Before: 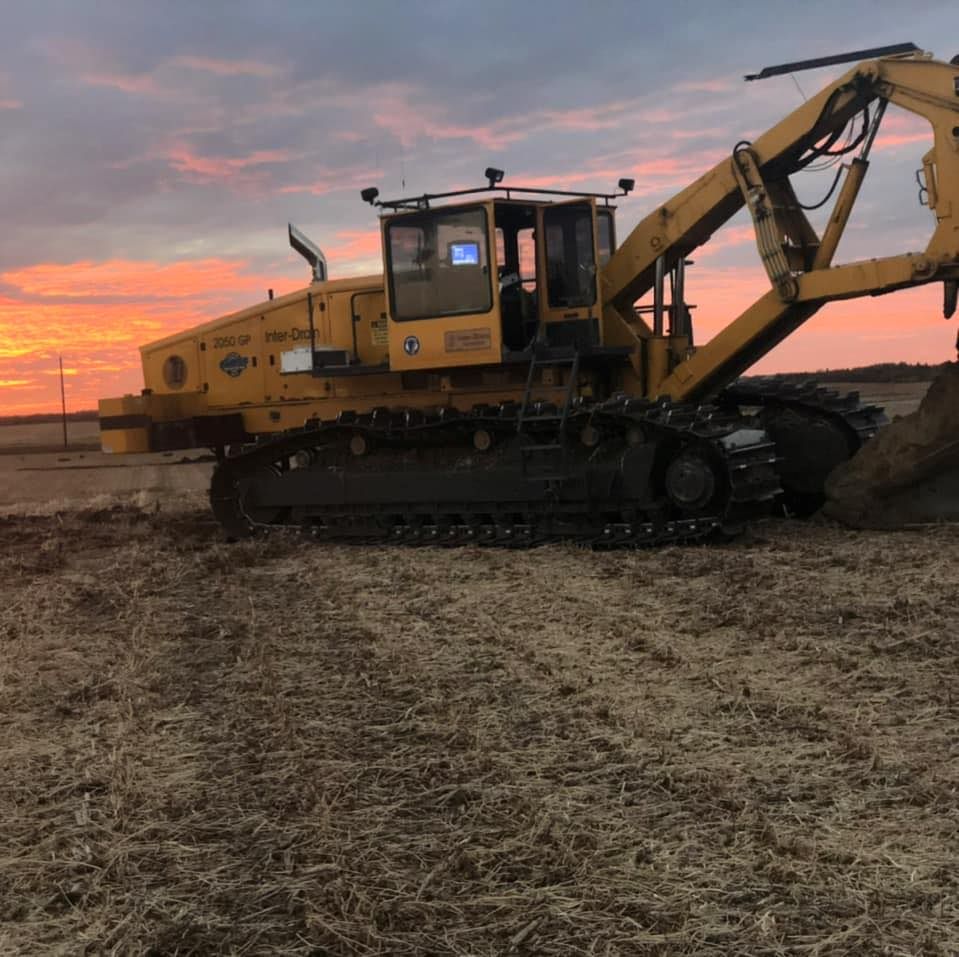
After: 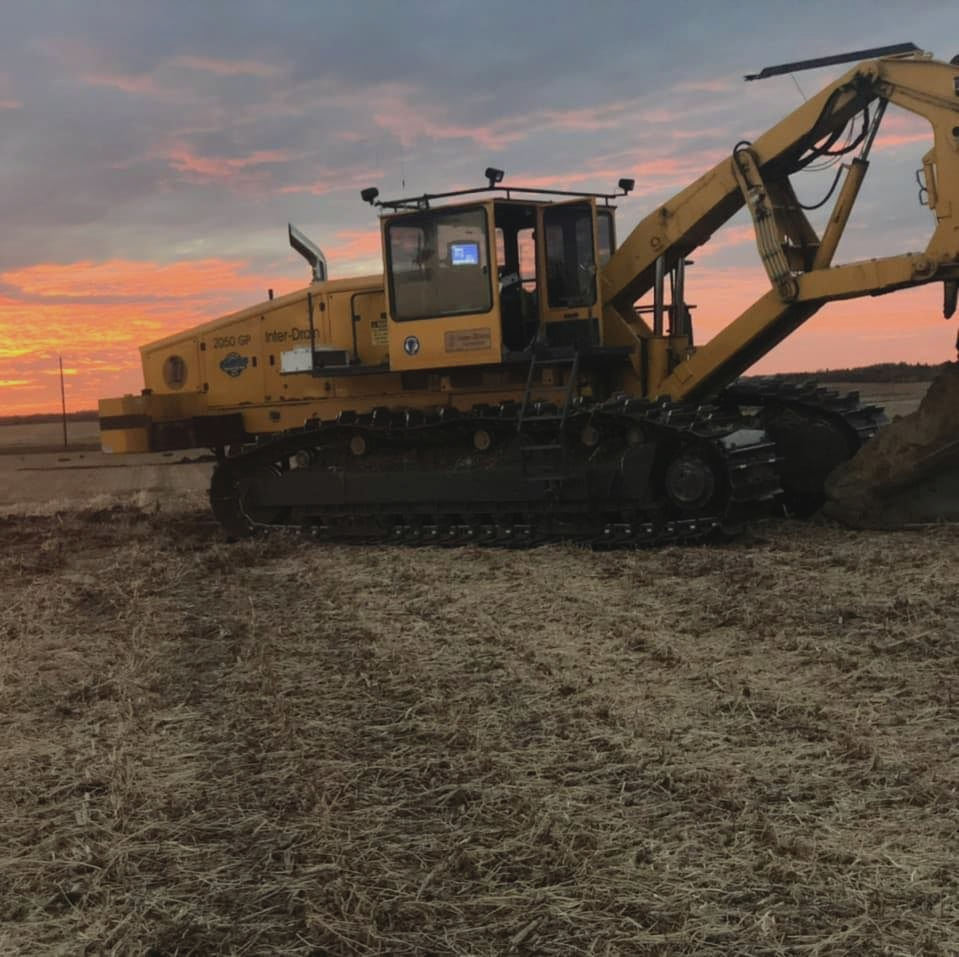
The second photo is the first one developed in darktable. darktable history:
color correction: highlights a* -2.51, highlights b* 2.51
exposure: exposure -0.157 EV, compensate highlight preservation false
contrast brightness saturation: contrast -0.09, saturation -0.098
